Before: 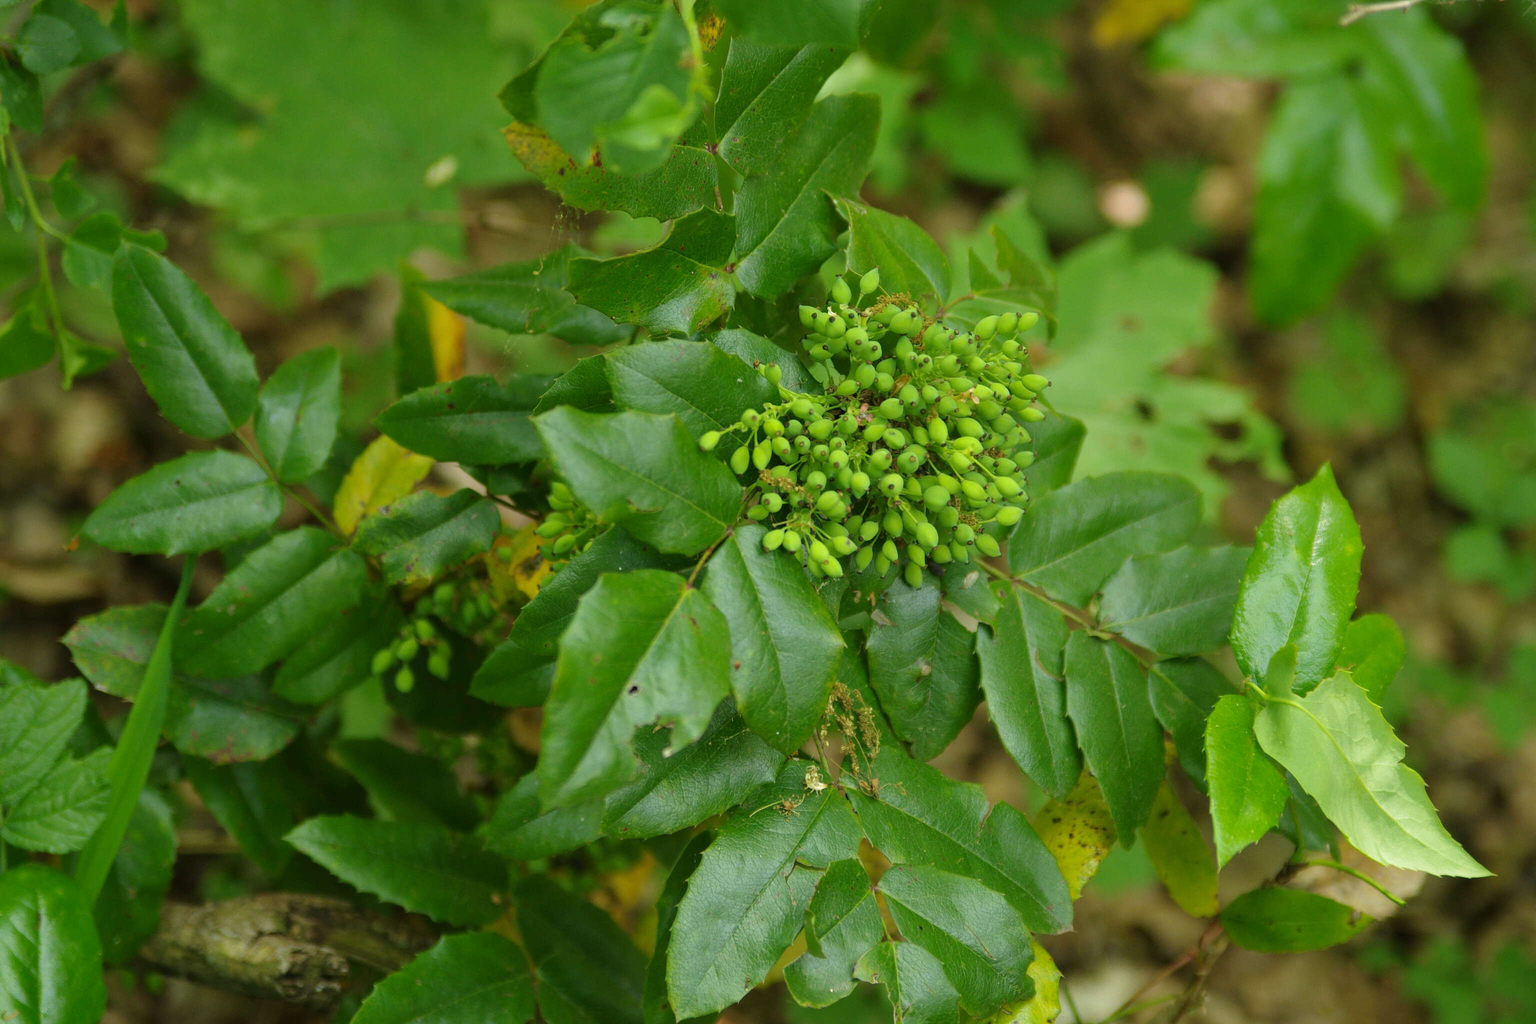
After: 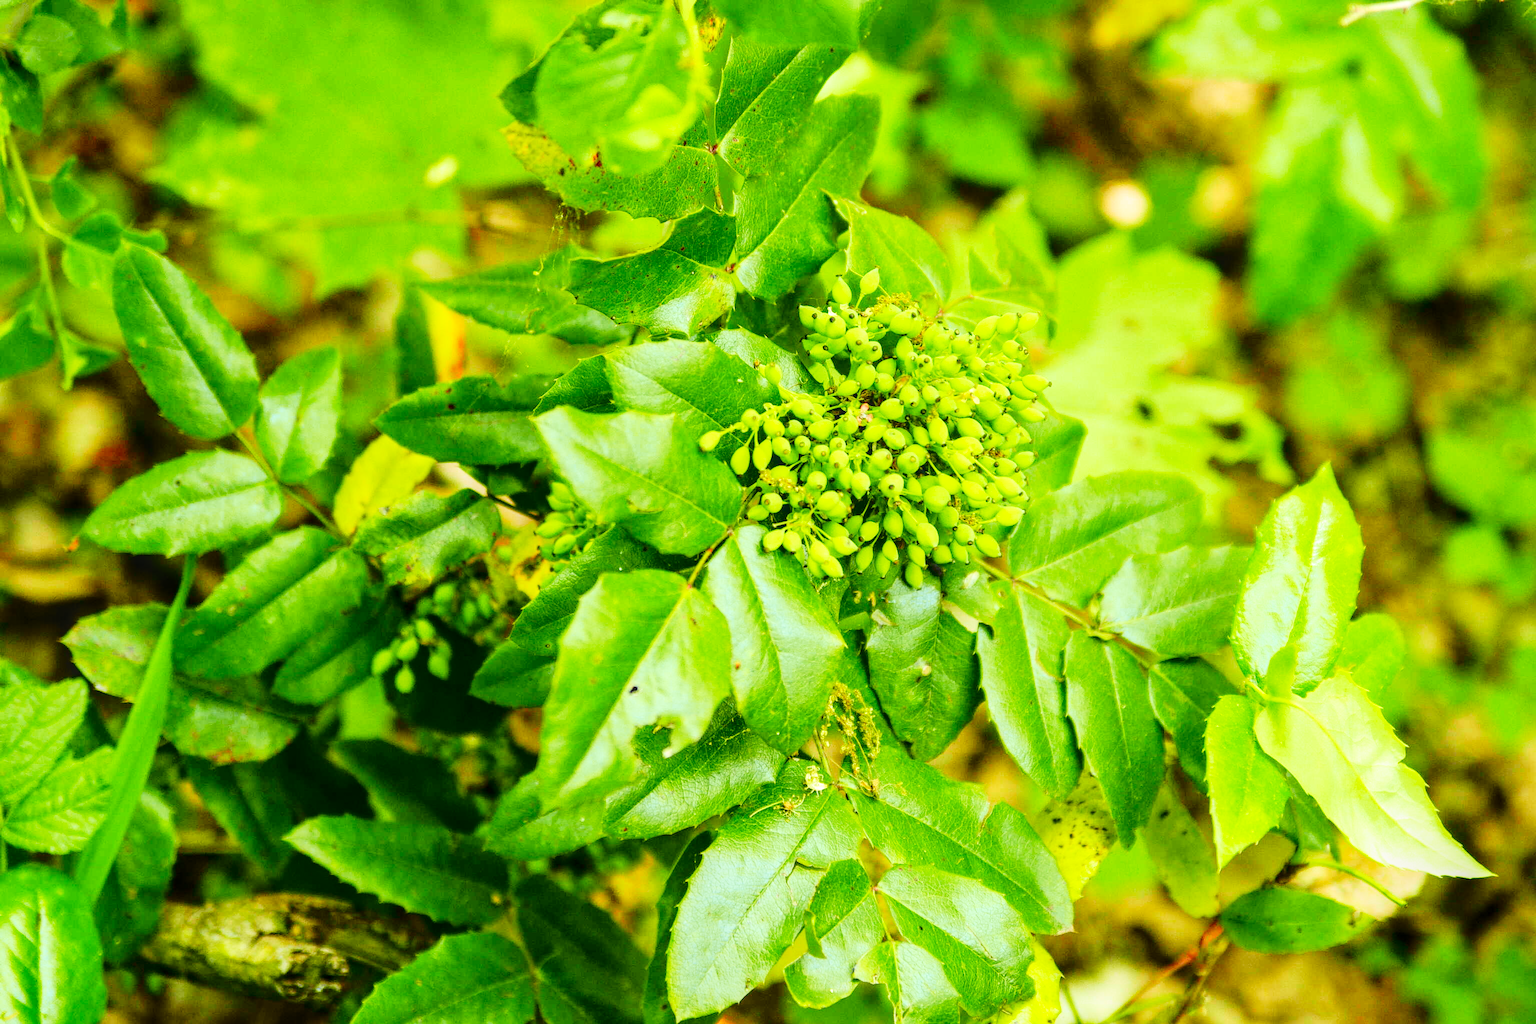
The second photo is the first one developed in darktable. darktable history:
tone curve: curves: ch0 [(0, 0.013) (0.137, 0.121) (0.326, 0.386) (0.489, 0.573) (0.663, 0.749) (0.854, 0.897) (1, 0.974)]; ch1 [(0, 0) (0.366, 0.367) (0.475, 0.453) (0.494, 0.493) (0.504, 0.497) (0.544, 0.579) (0.562, 0.619) (0.622, 0.694) (1, 1)]; ch2 [(0, 0) (0.333, 0.346) (0.375, 0.375) (0.424, 0.43) (0.476, 0.492) (0.502, 0.503) (0.533, 0.541) (0.572, 0.615) (0.605, 0.656) (0.641, 0.709) (1, 1)], color space Lab, independent channels, preserve colors none
local contrast: on, module defaults
base curve: curves: ch0 [(0, 0) (0.007, 0.004) (0.027, 0.03) (0.046, 0.07) (0.207, 0.54) (0.442, 0.872) (0.673, 0.972) (1, 1)], preserve colors none
